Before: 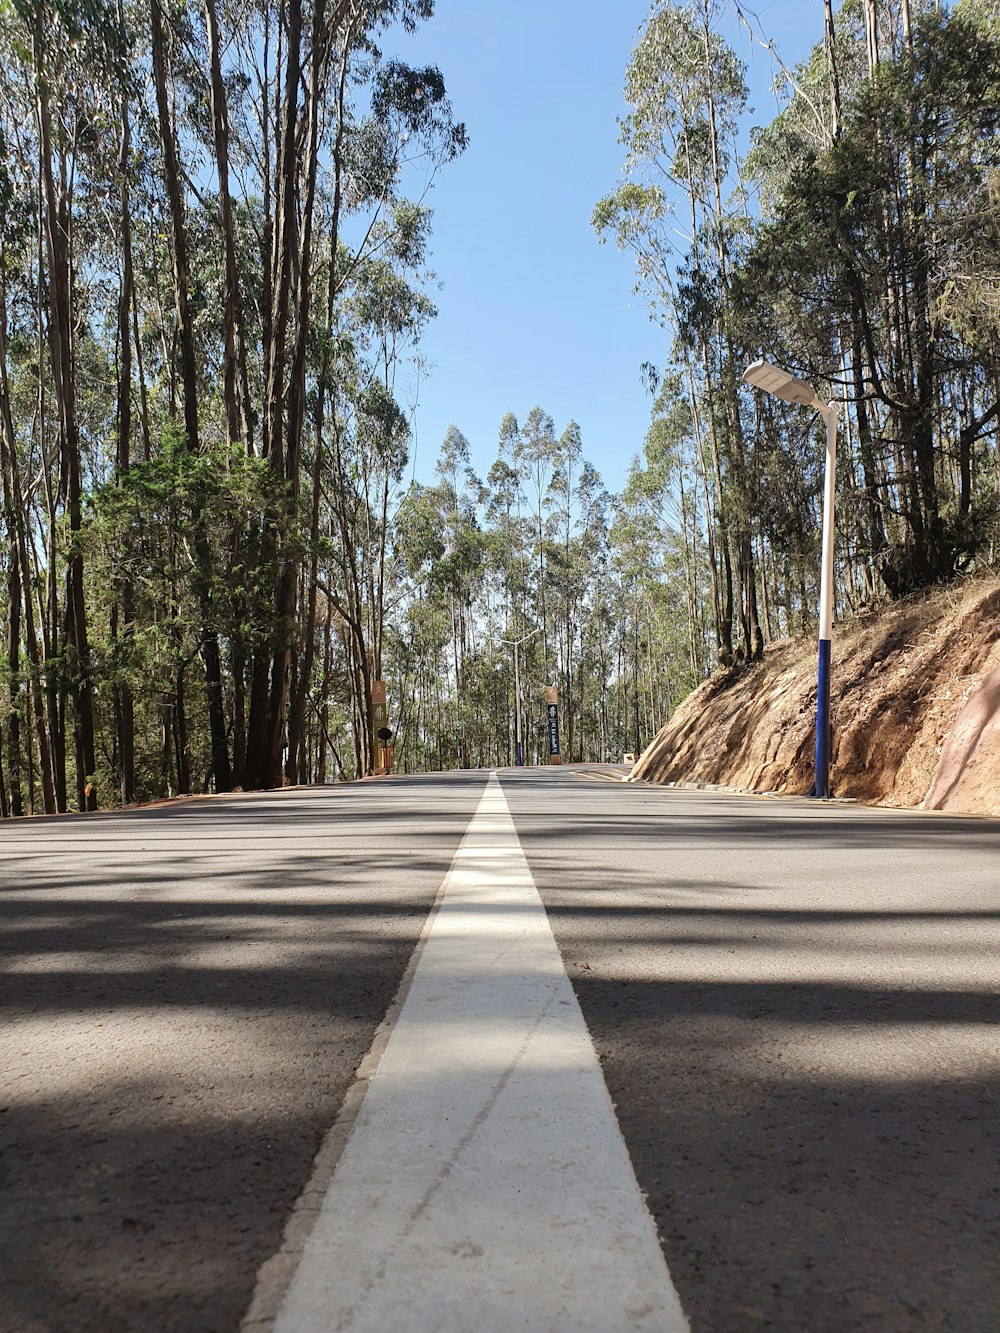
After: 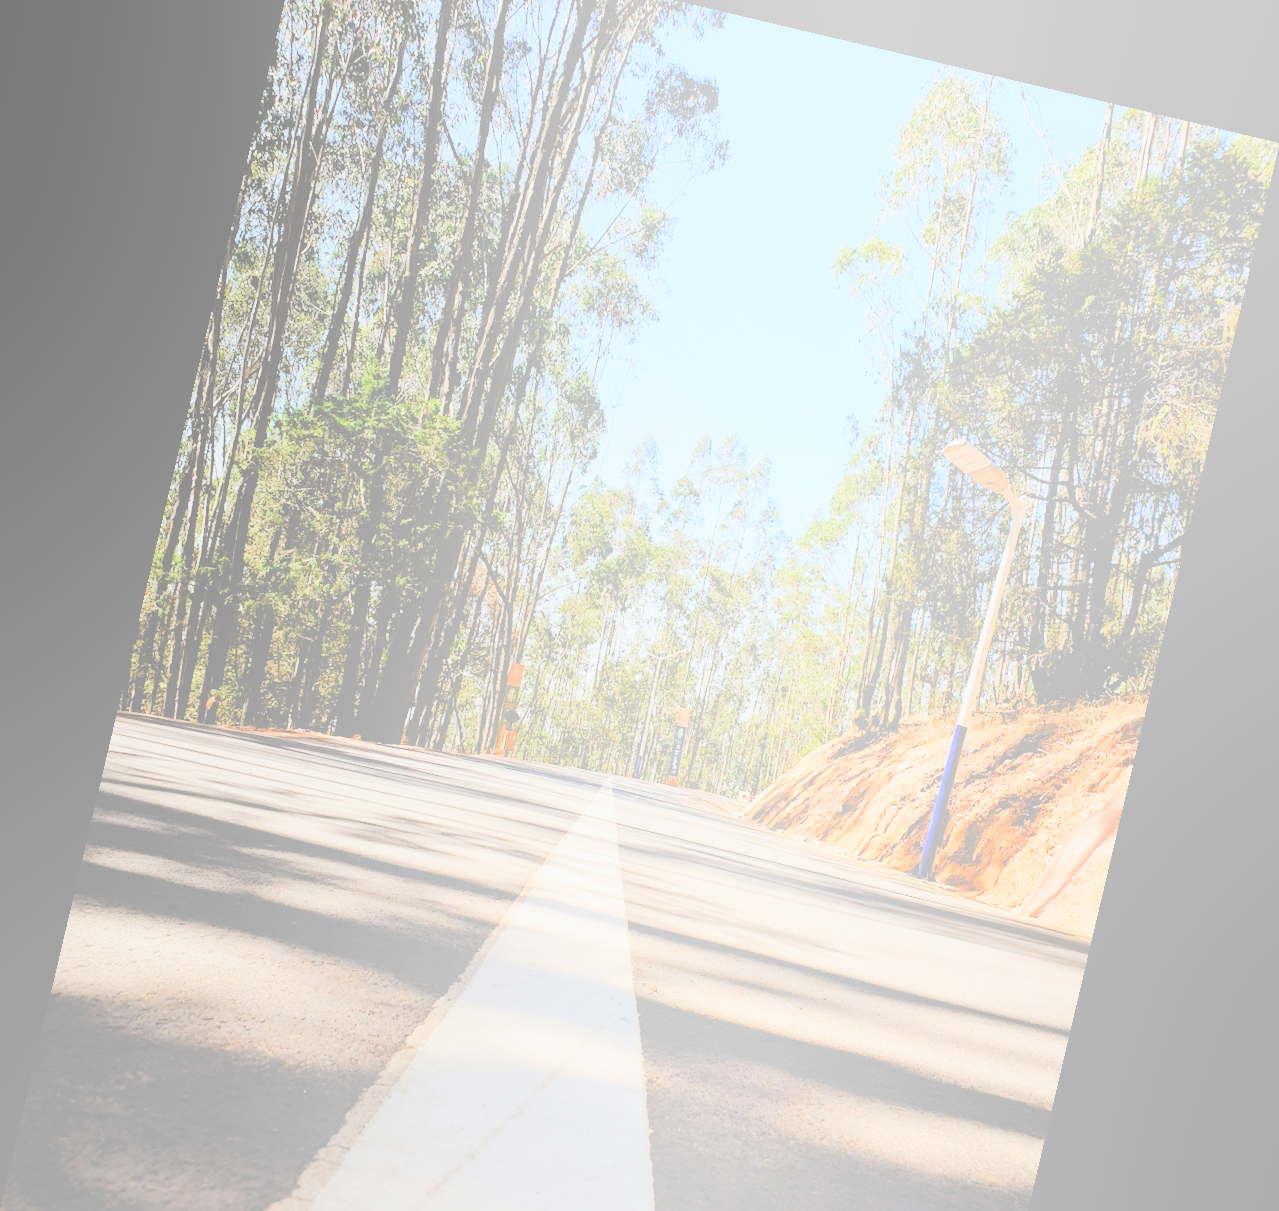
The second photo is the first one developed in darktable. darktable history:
filmic rgb: black relative exposure -3.31 EV, white relative exposure 3.45 EV, hardness 2.36, contrast 1.103
contrast brightness saturation: saturation -0.17
tone curve: curves: ch0 [(0, 0) (0.003, 0.031) (0.011, 0.041) (0.025, 0.054) (0.044, 0.06) (0.069, 0.083) (0.1, 0.108) (0.136, 0.135) (0.177, 0.179) (0.224, 0.231) (0.277, 0.294) (0.335, 0.378) (0.399, 0.463) (0.468, 0.552) (0.543, 0.627) (0.623, 0.694) (0.709, 0.776) (0.801, 0.849) (0.898, 0.905) (1, 1)], preserve colors none
tone equalizer: on, module defaults
bloom: size 85%, threshold 5%, strength 85%
crop and rotate: top 5.667%, bottom 14.937%
rotate and perspective: rotation 13.27°, automatic cropping off
